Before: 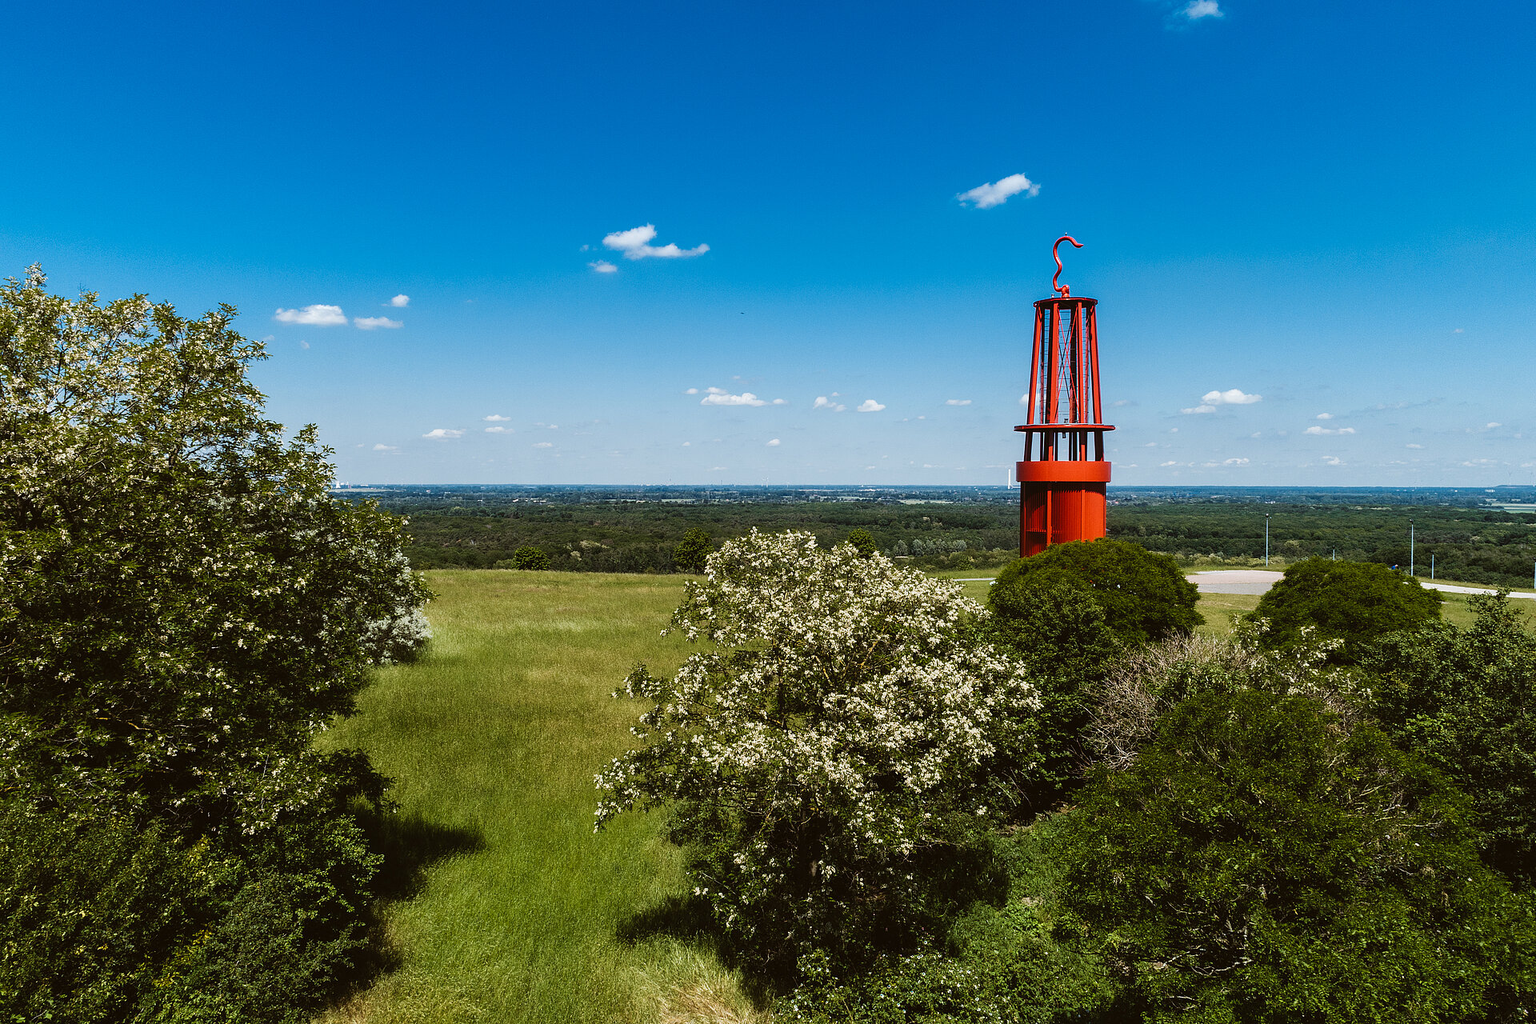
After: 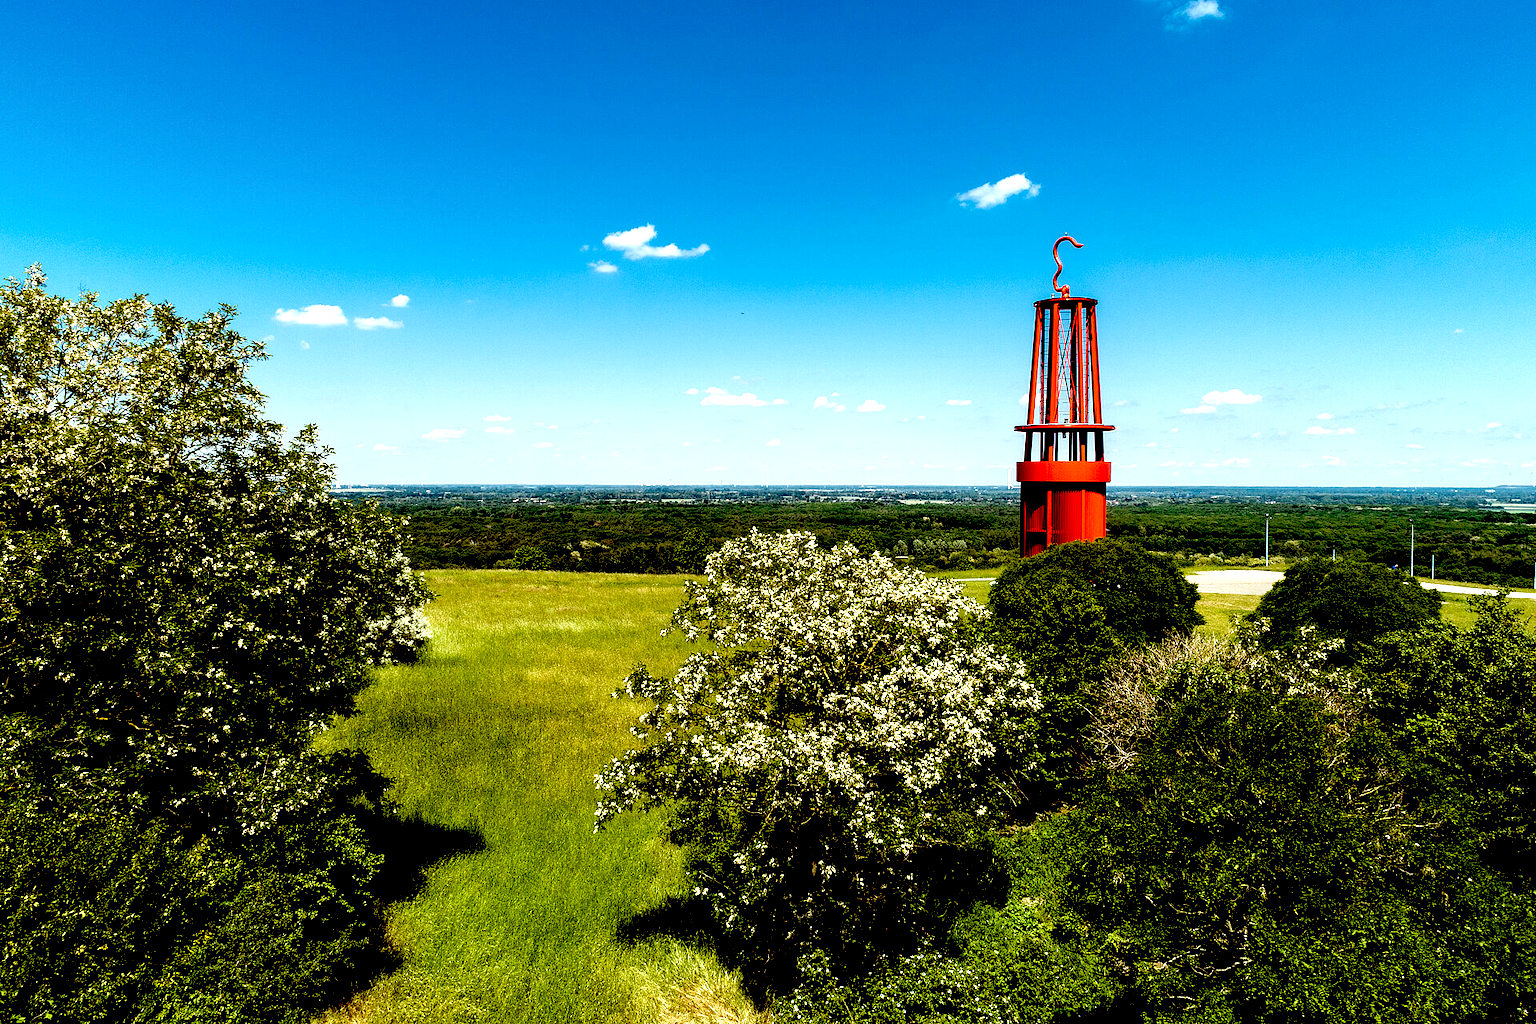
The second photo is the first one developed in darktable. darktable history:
exposure: black level correction 0.036, exposure 0.91 EV, compensate highlight preservation false
color correction: highlights a* -1.47, highlights b* 9.97, shadows a* 0.885, shadows b* 19.42
